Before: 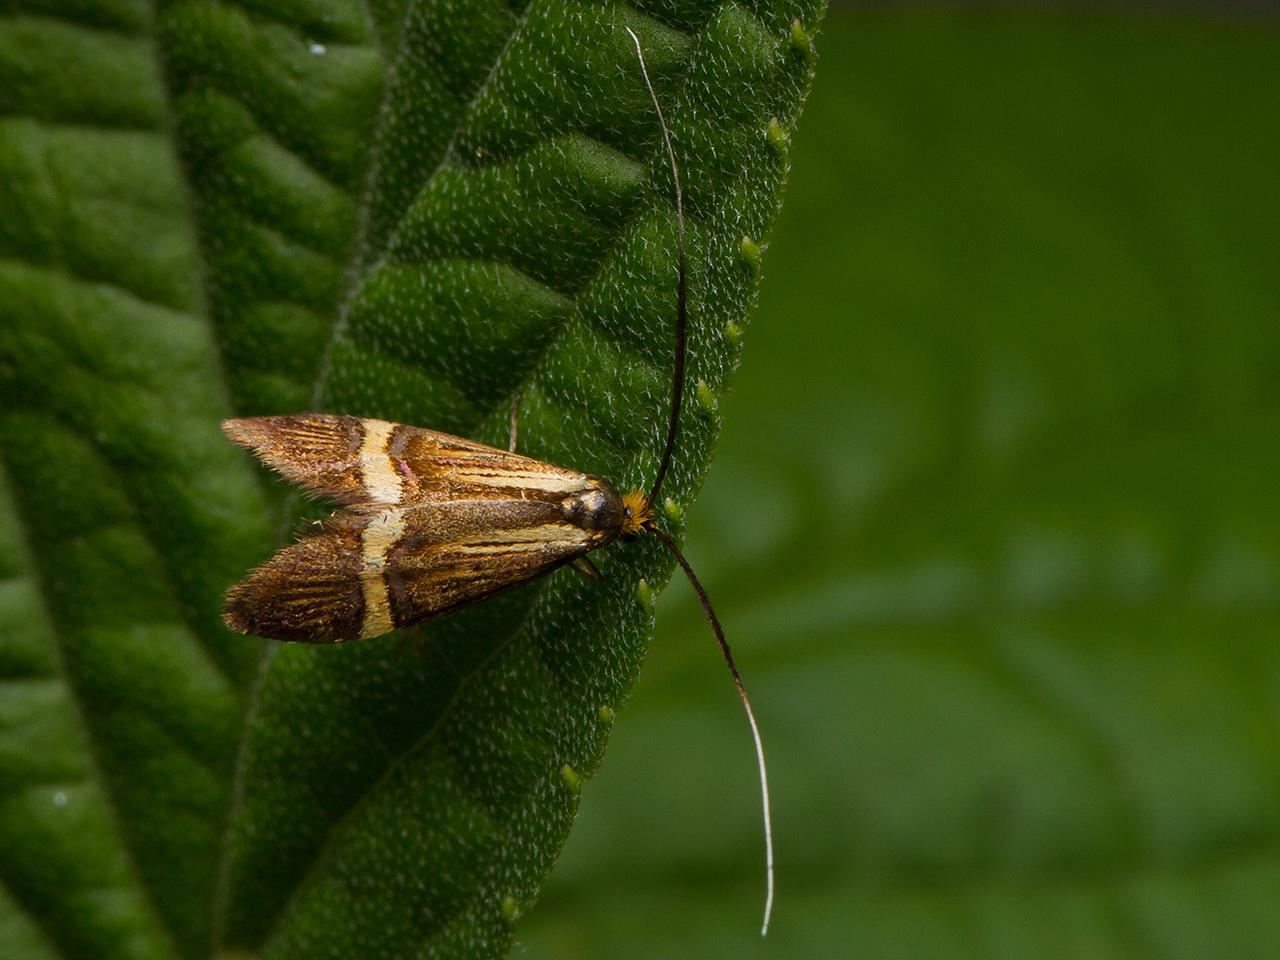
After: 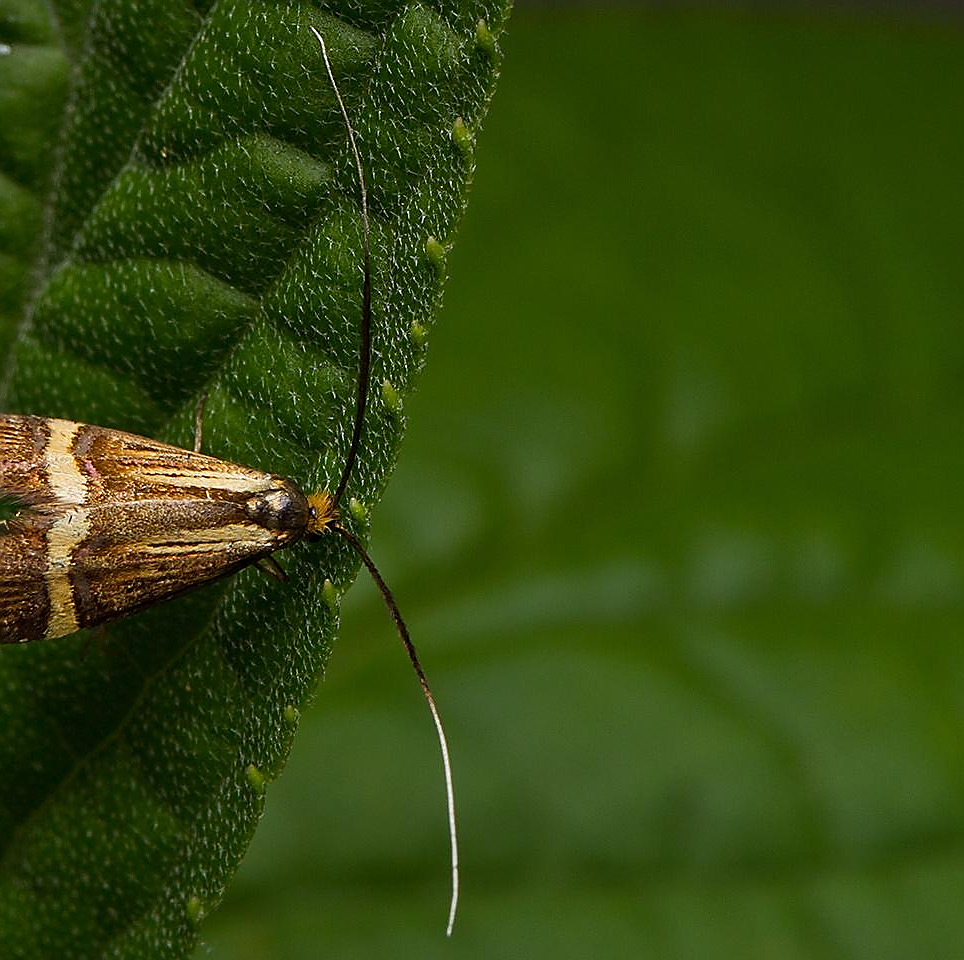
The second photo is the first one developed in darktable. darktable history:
sharpen: radius 1.387, amount 1.263, threshold 0.789
crop and rotate: left 24.651%
